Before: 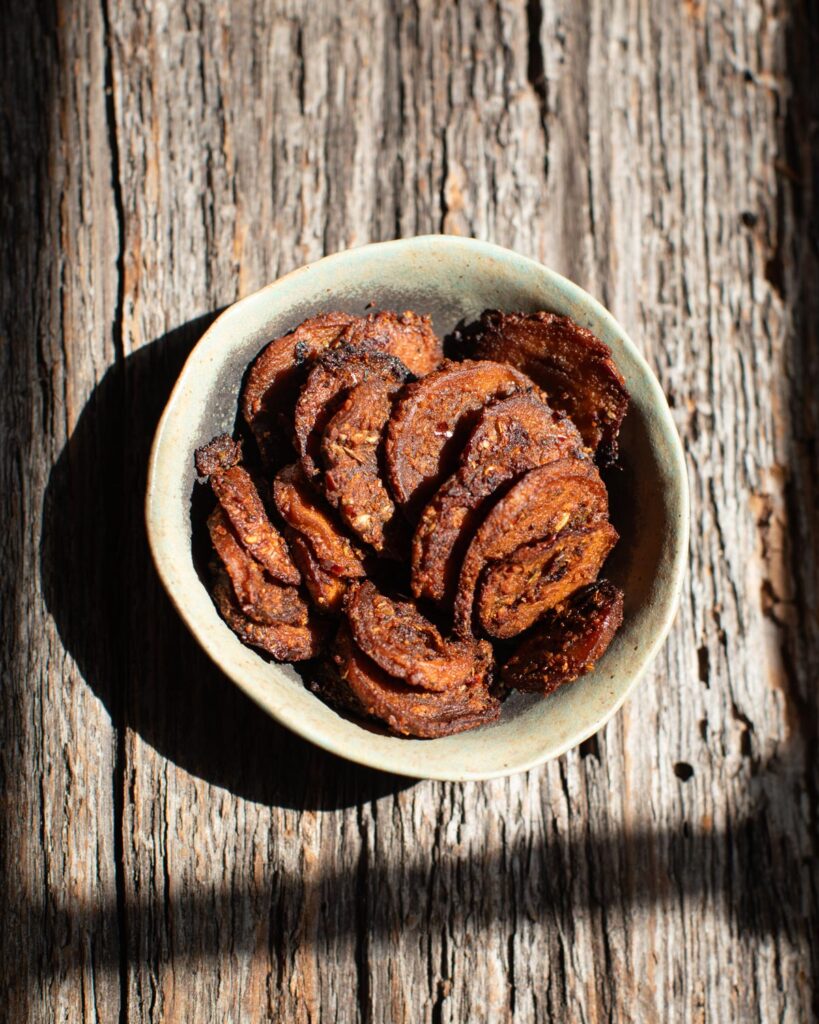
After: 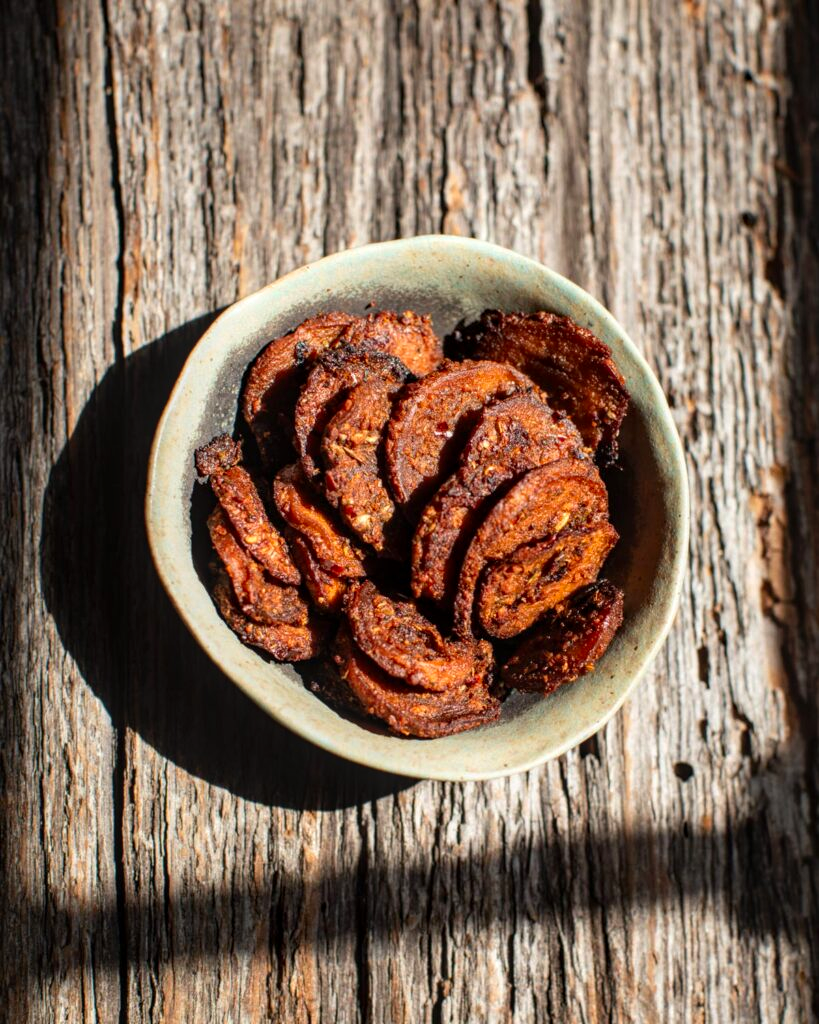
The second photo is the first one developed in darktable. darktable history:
local contrast: on, module defaults
contrast brightness saturation: saturation 0.179
